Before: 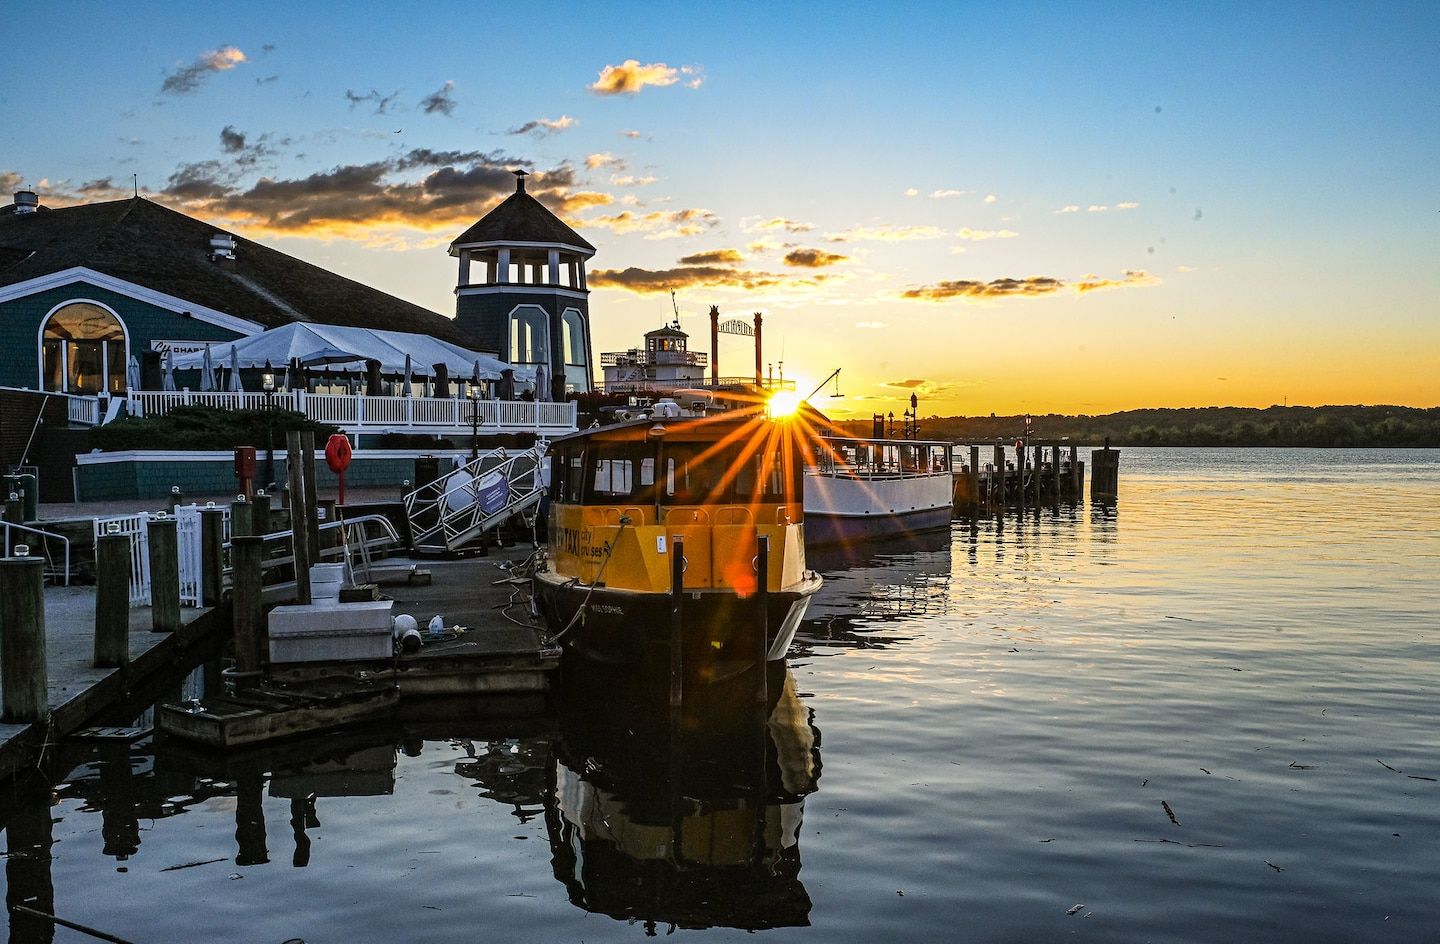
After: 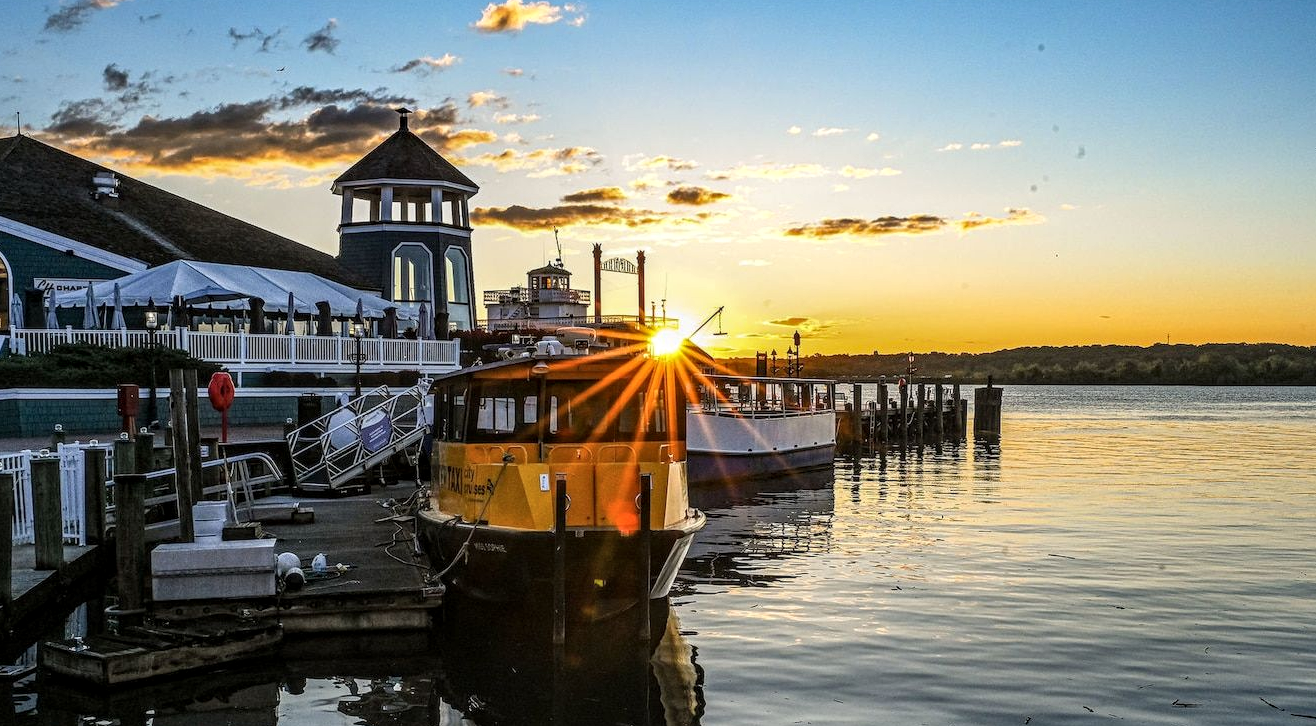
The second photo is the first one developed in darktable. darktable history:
crop: left 8.155%, top 6.611%, bottom 15.385%
local contrast: detail 130%
